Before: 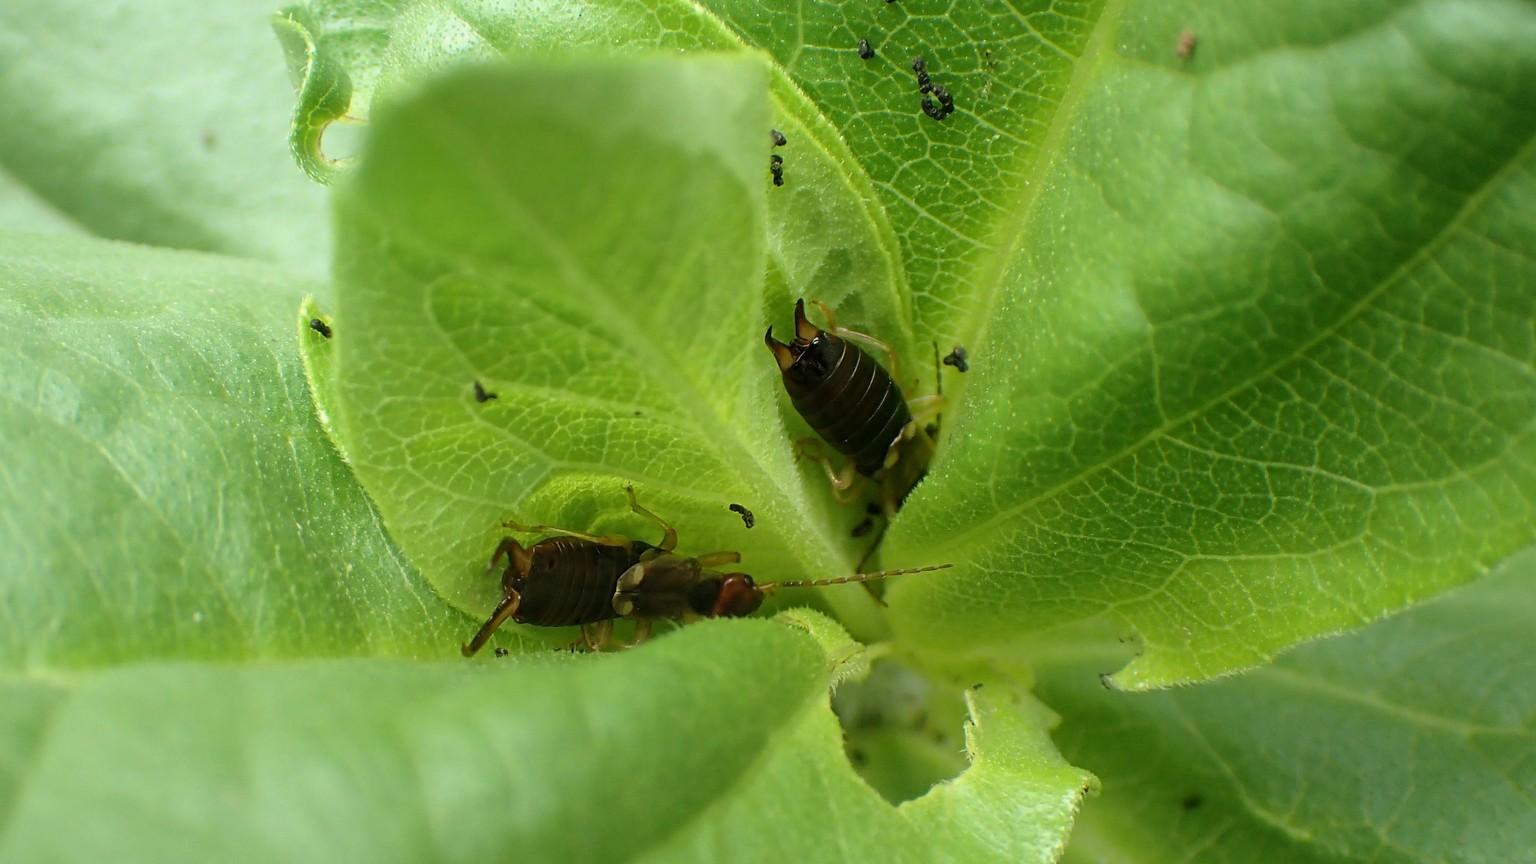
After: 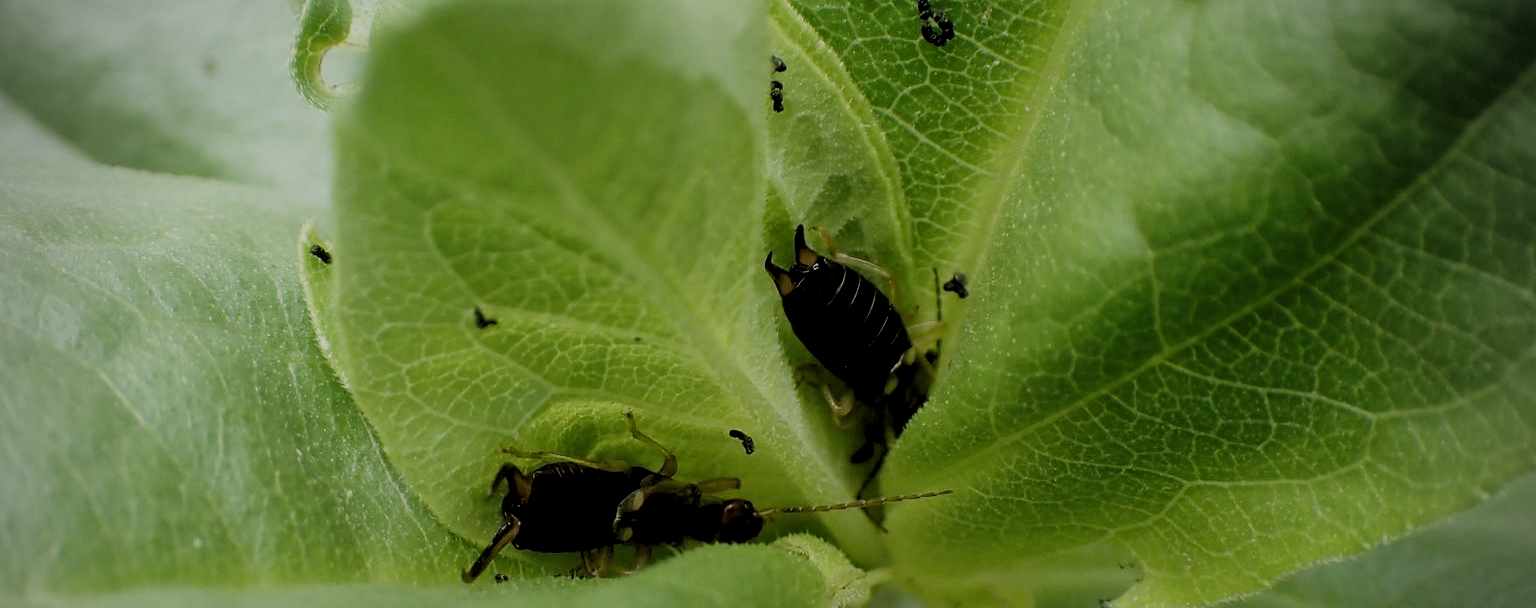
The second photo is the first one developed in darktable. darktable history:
crop and rotate: top 8.646%, bottom 20.915%
contrast brightness saturation: saturation -0.055
levels: levels [0.116, 0.574, 1]
filmic rgb: black relative exposure -7.65 EV, white relative exposure 4.56 EV, threshold 5.98 EV, hardness 3.61, preserve chrominance no, color science v5 (2021), enable highlight reconstruction true
vignetting: center (-0.025, 0.399), width/height ratio 1.091
